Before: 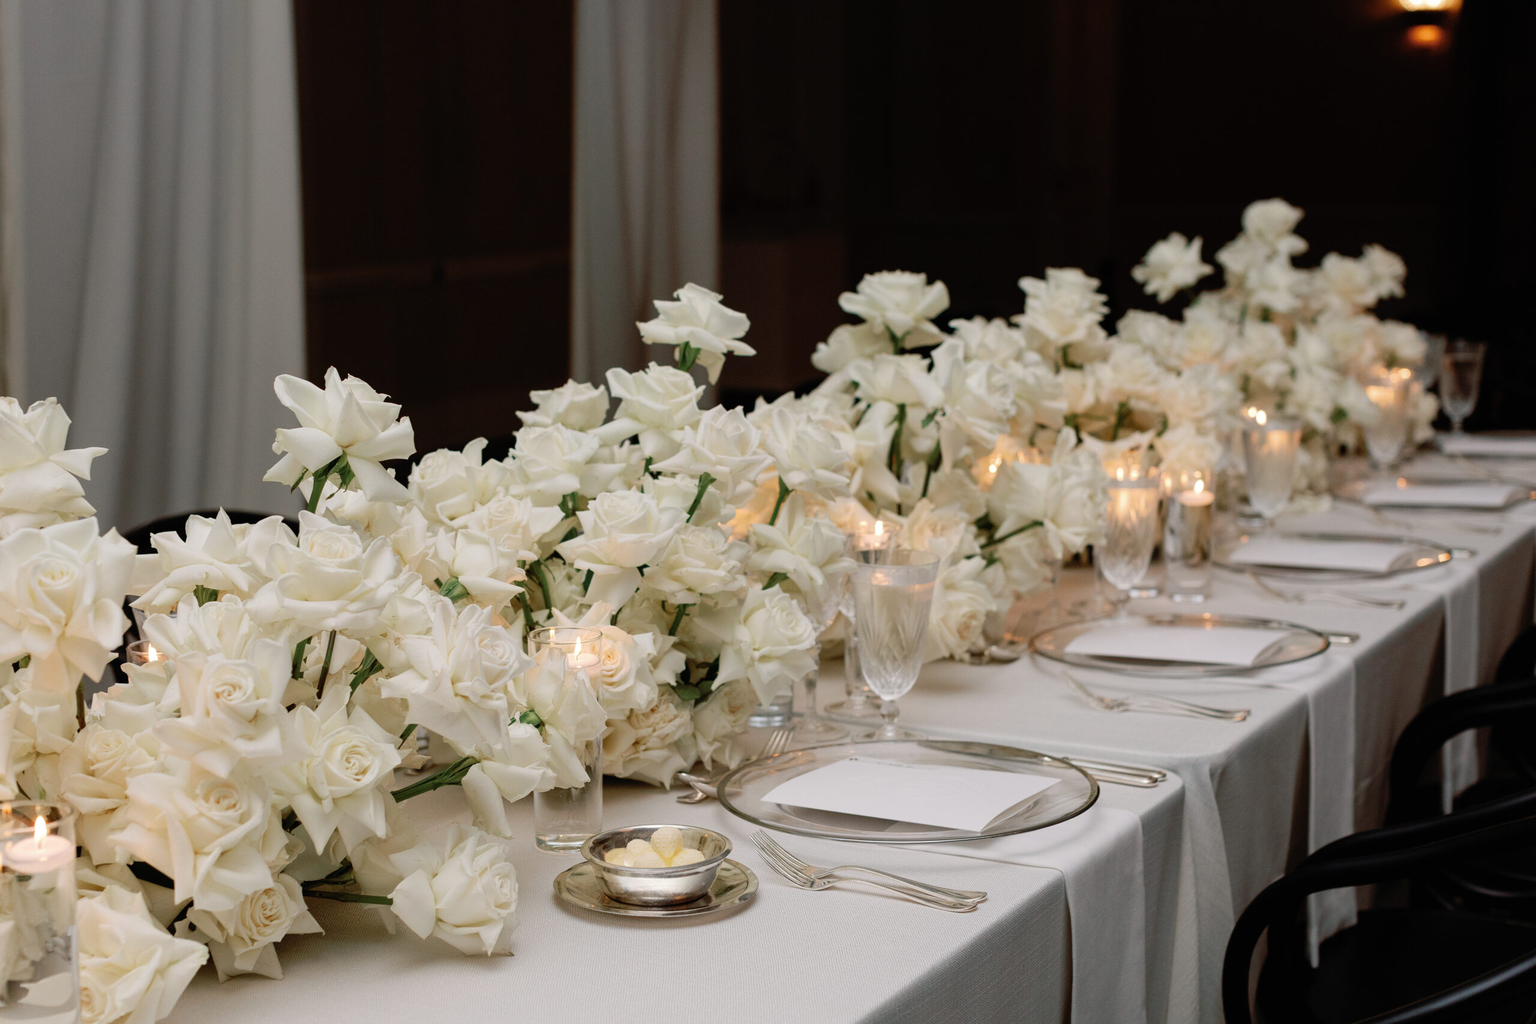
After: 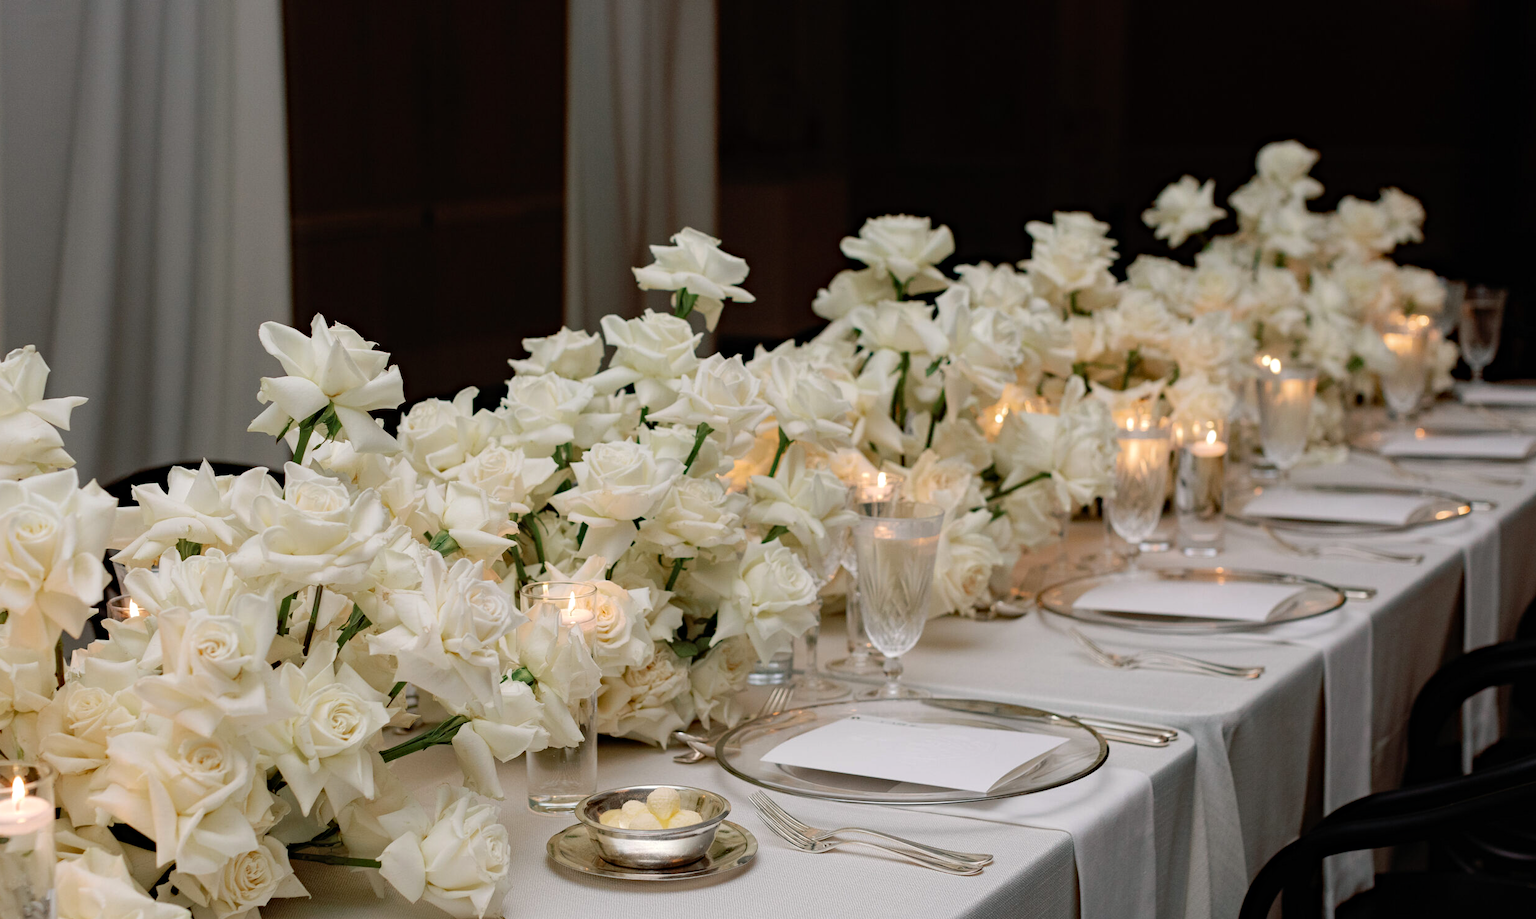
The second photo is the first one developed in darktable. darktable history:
crop: left 1.507%, top 6.147%, right 1.379%, bottom 6.637%
haze removal: compatibility mode true, adaptive false
